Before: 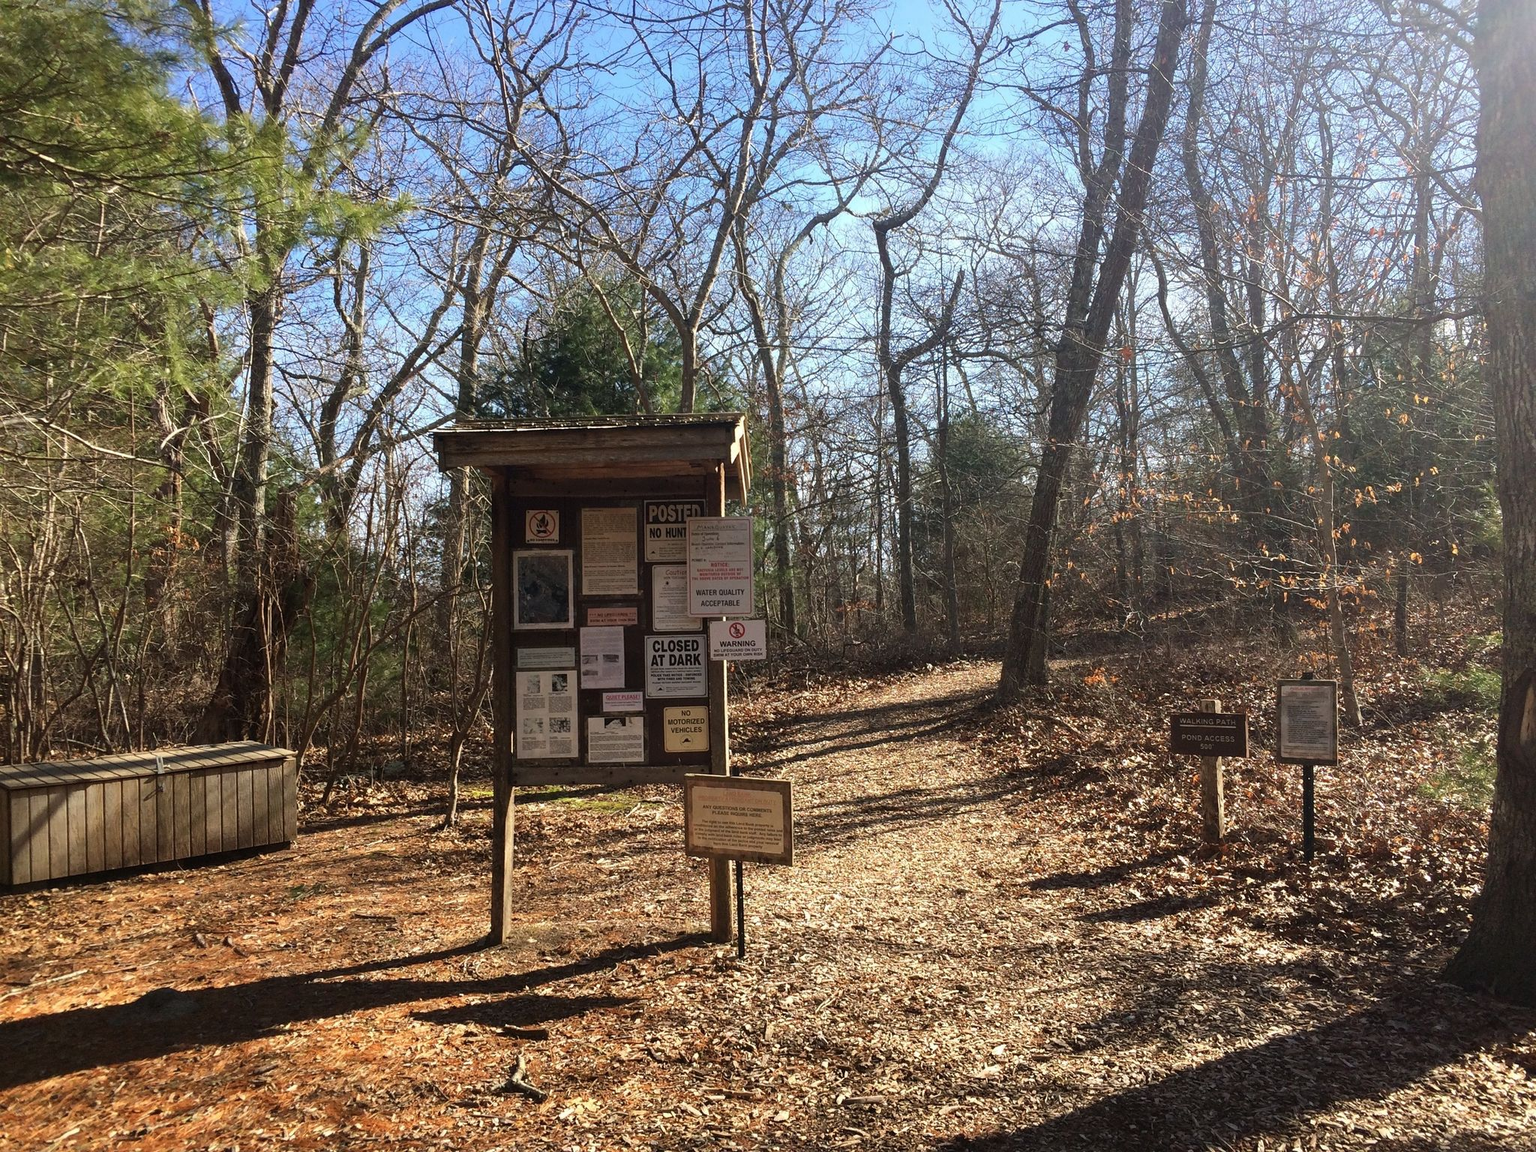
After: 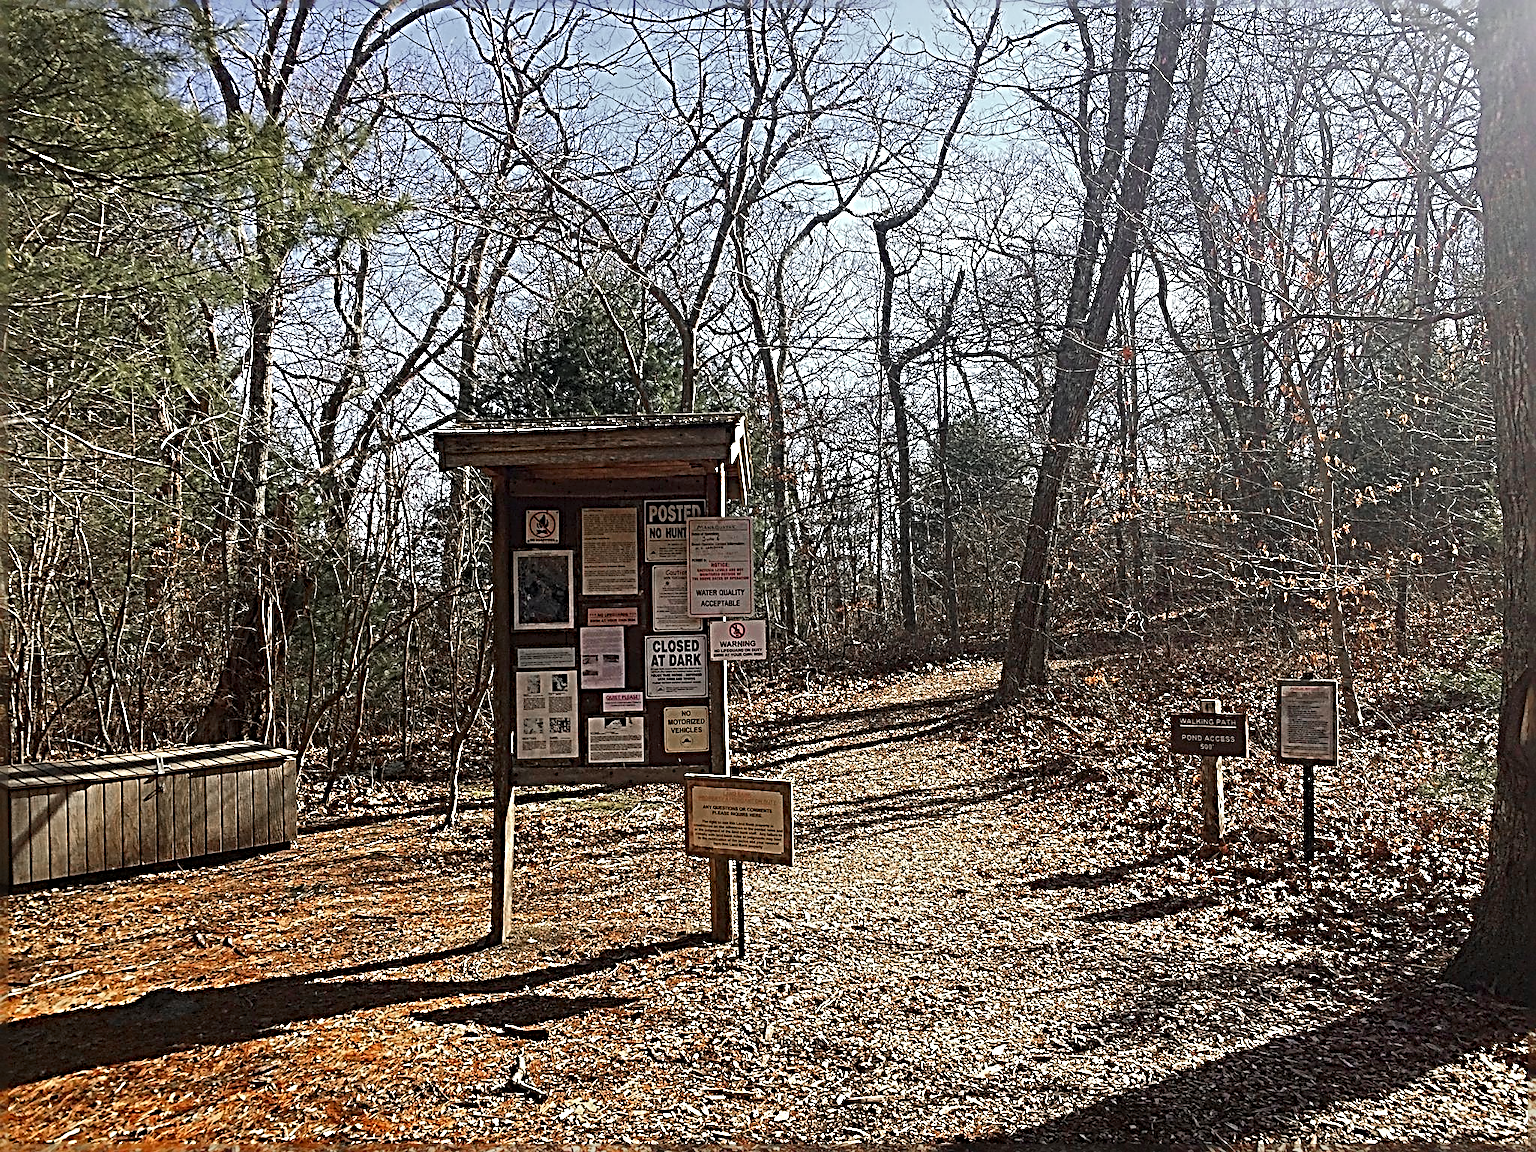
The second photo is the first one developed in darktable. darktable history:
color zones: curves: ch0 [(0, 0.48) (0.209, 0.398) (0.305, 0.332) (0.429, 0.493) (0.571, 0.5) (0.714, 0.5) (0.857, 0.5) (1, 0.48)]; ch1 [(0, 0.736) (0.143, 0.625) (0.225, 0.371) (0.429, 0.256) (0.571, 0.241) (0.714, 0.213) (0.857, 0.48) (1, 0.736)]; ch2 [(0, 0.448) (0.143, 0.498) (0.286, 0.5) (0.429, 0.5) (0.571, 0.5) (0.714, 0.5) (0.857, 0.5) (1, 0.448)]
sharpen: radius 4.001, amount 2
